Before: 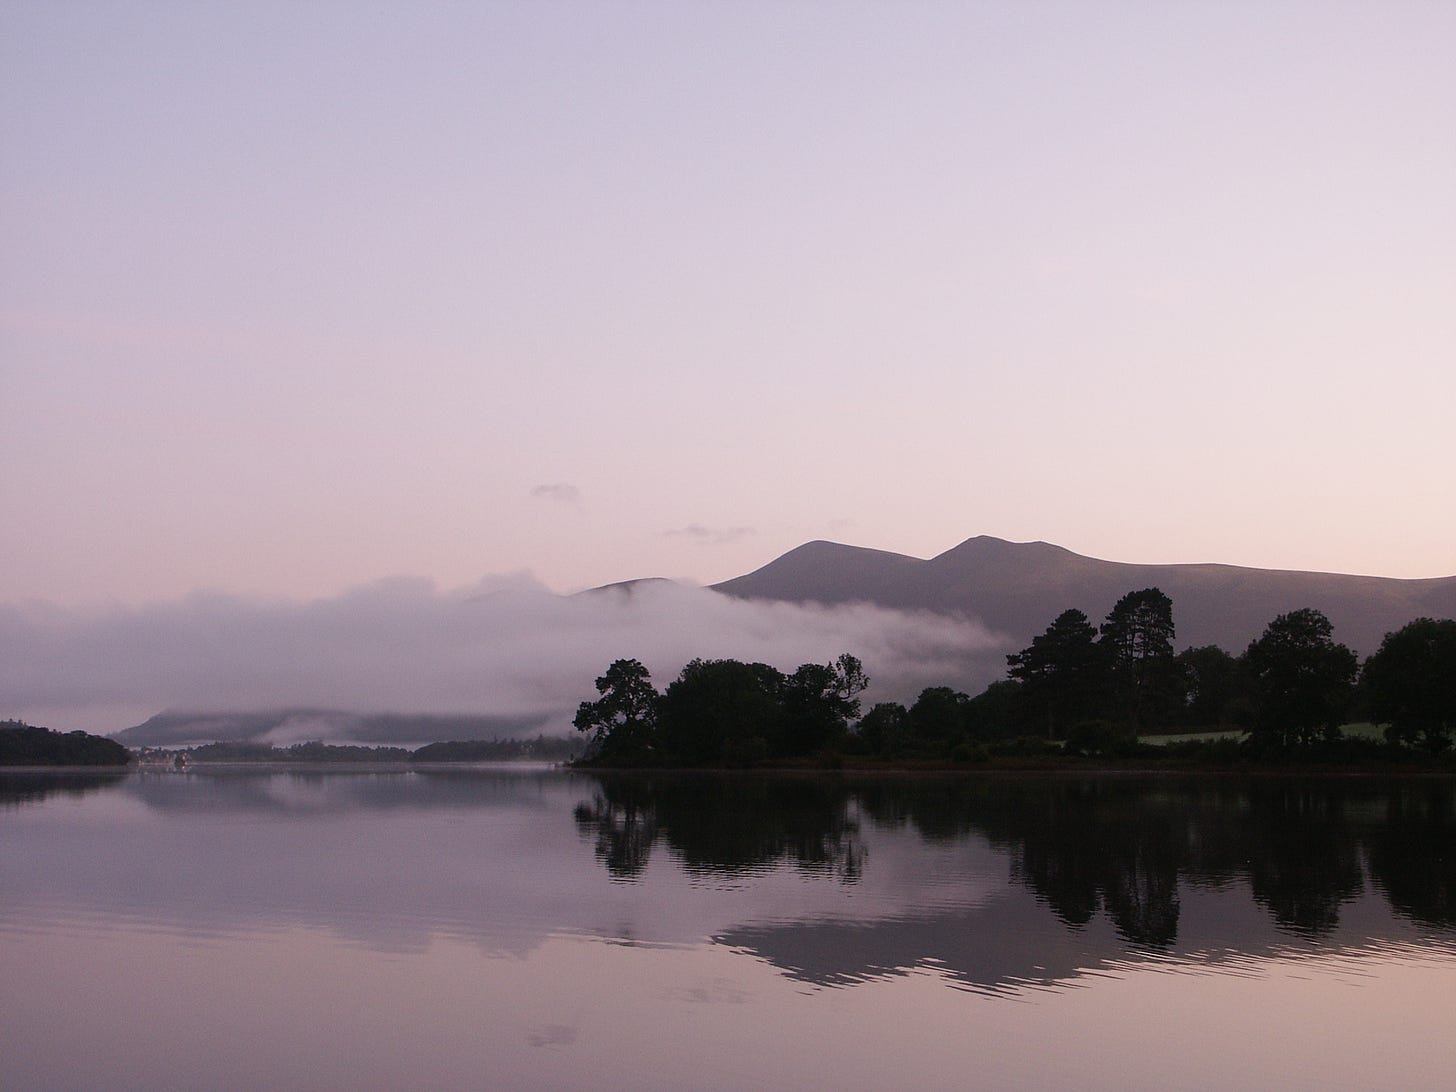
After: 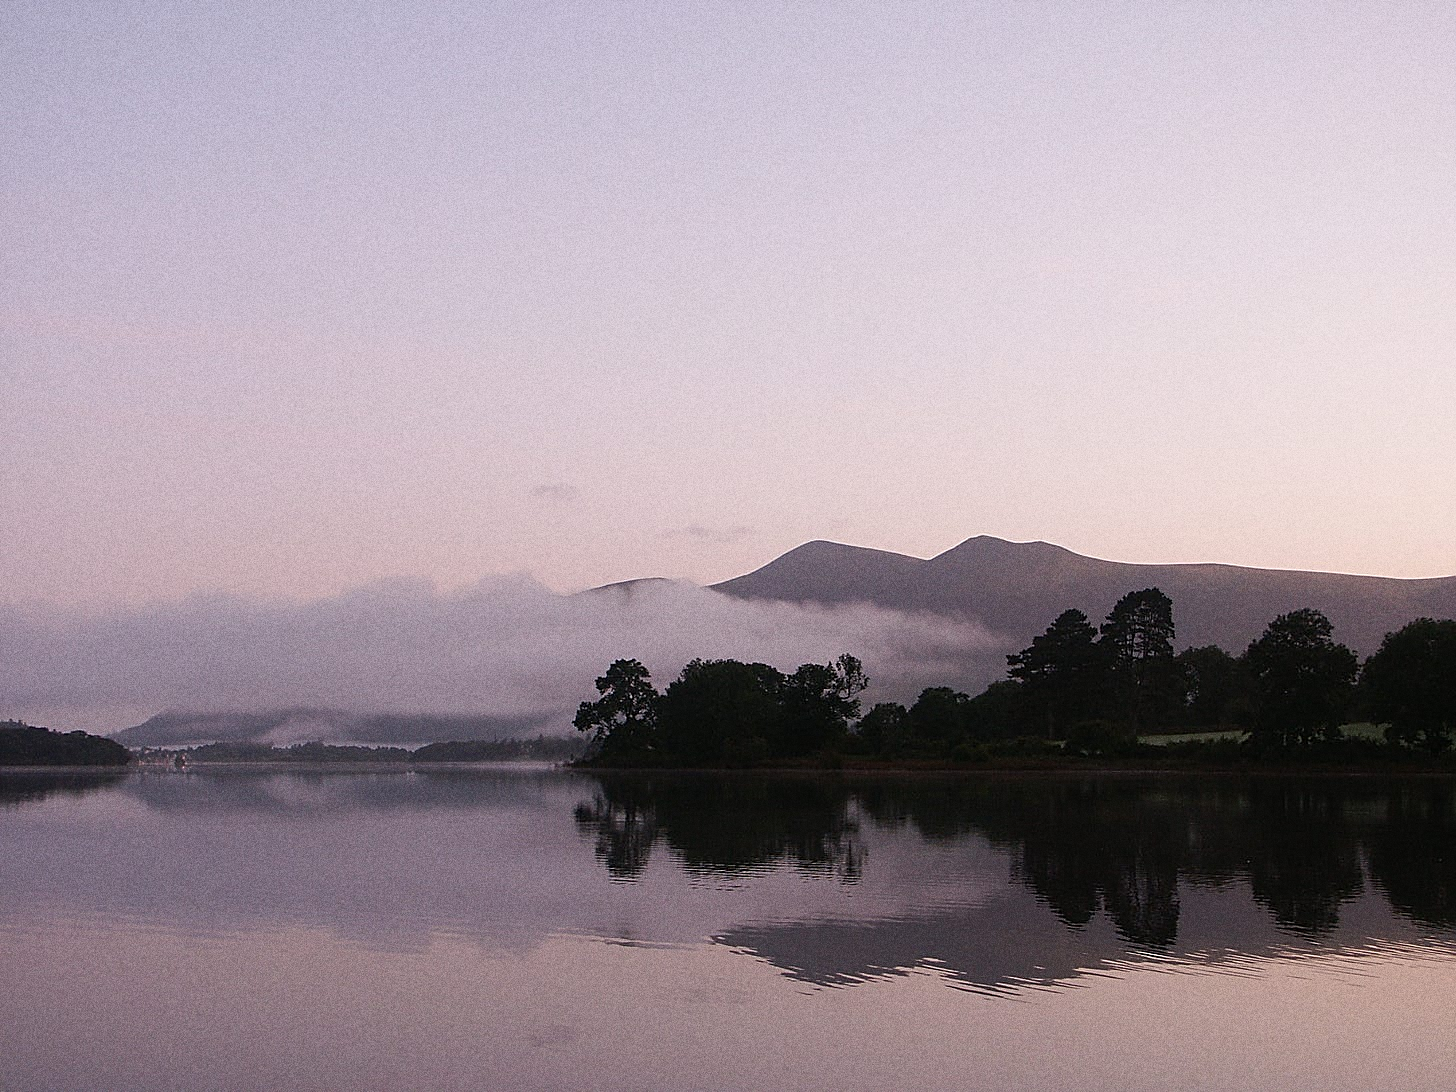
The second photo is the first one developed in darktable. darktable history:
sharpen: on, module defaults
grain: coarseness 0.09 ISO, strength 40%
